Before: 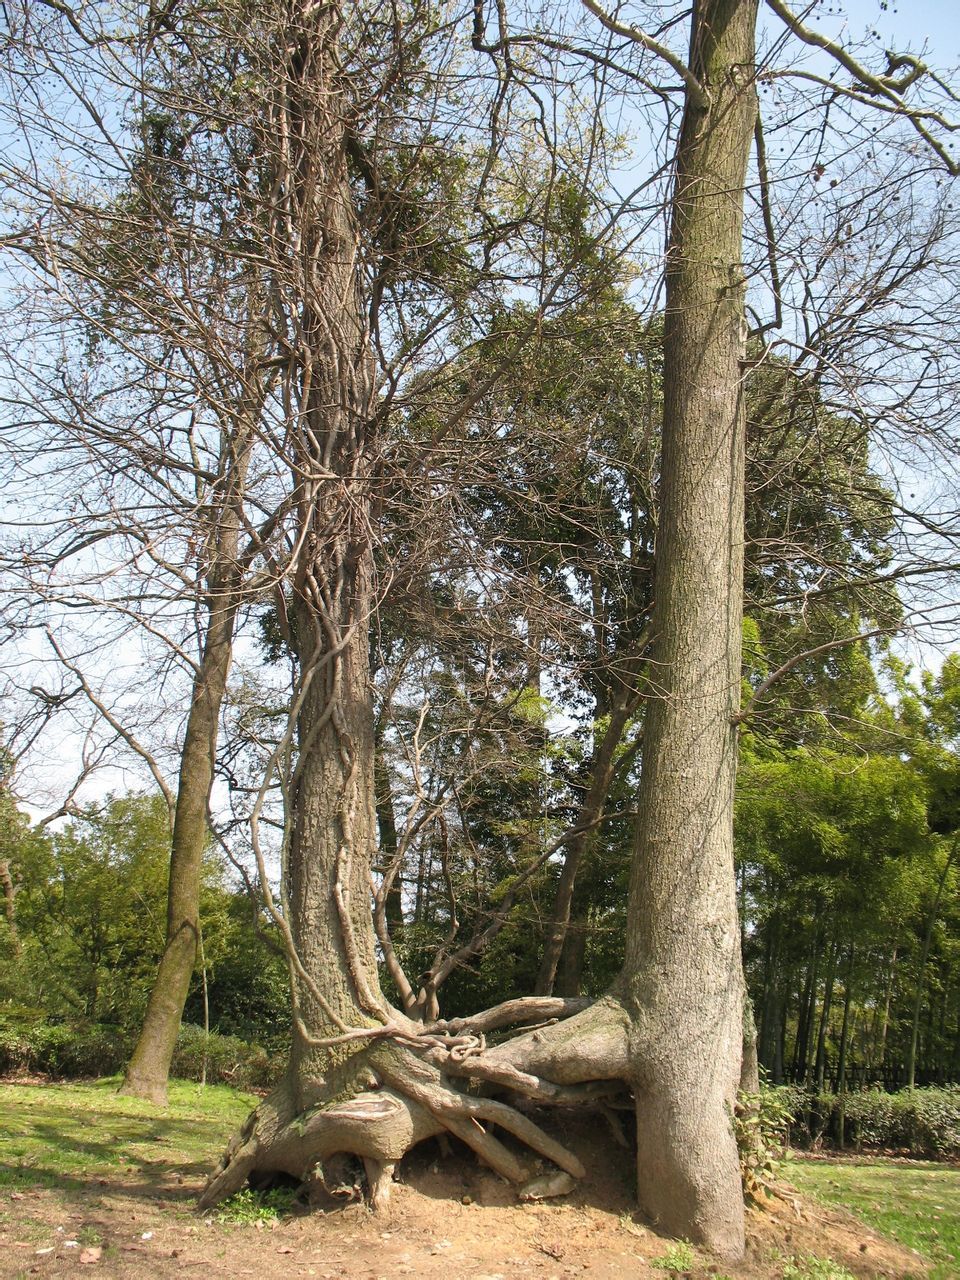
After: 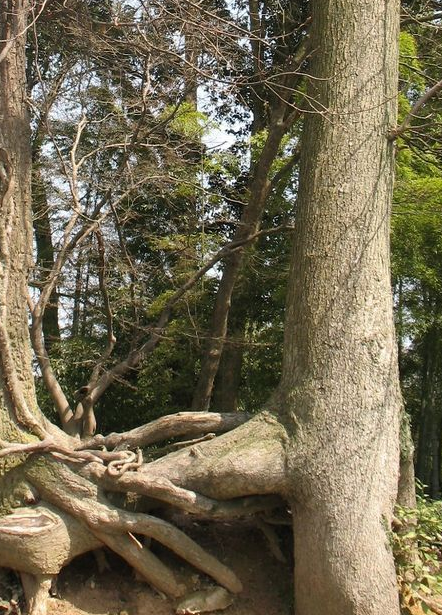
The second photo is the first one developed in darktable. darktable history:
crop: left 35.805%, top 45.78%, right 18.138%, bottom 6.128%
